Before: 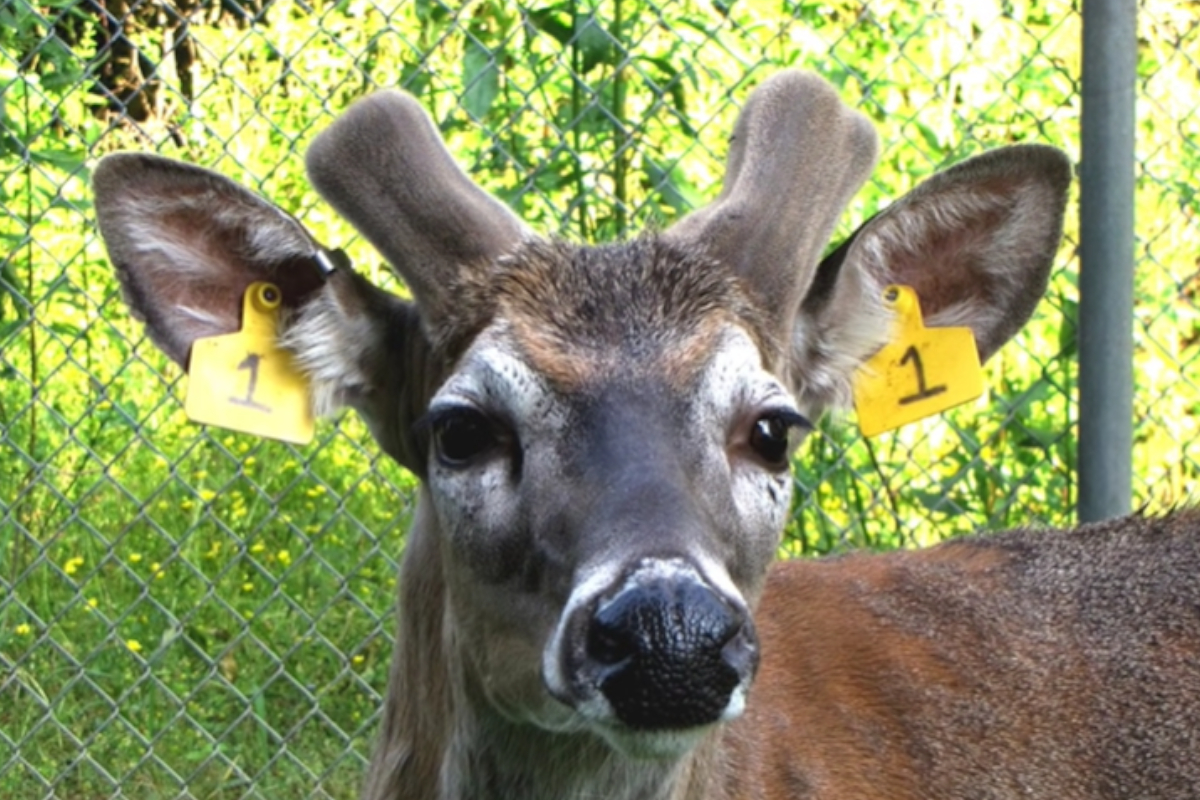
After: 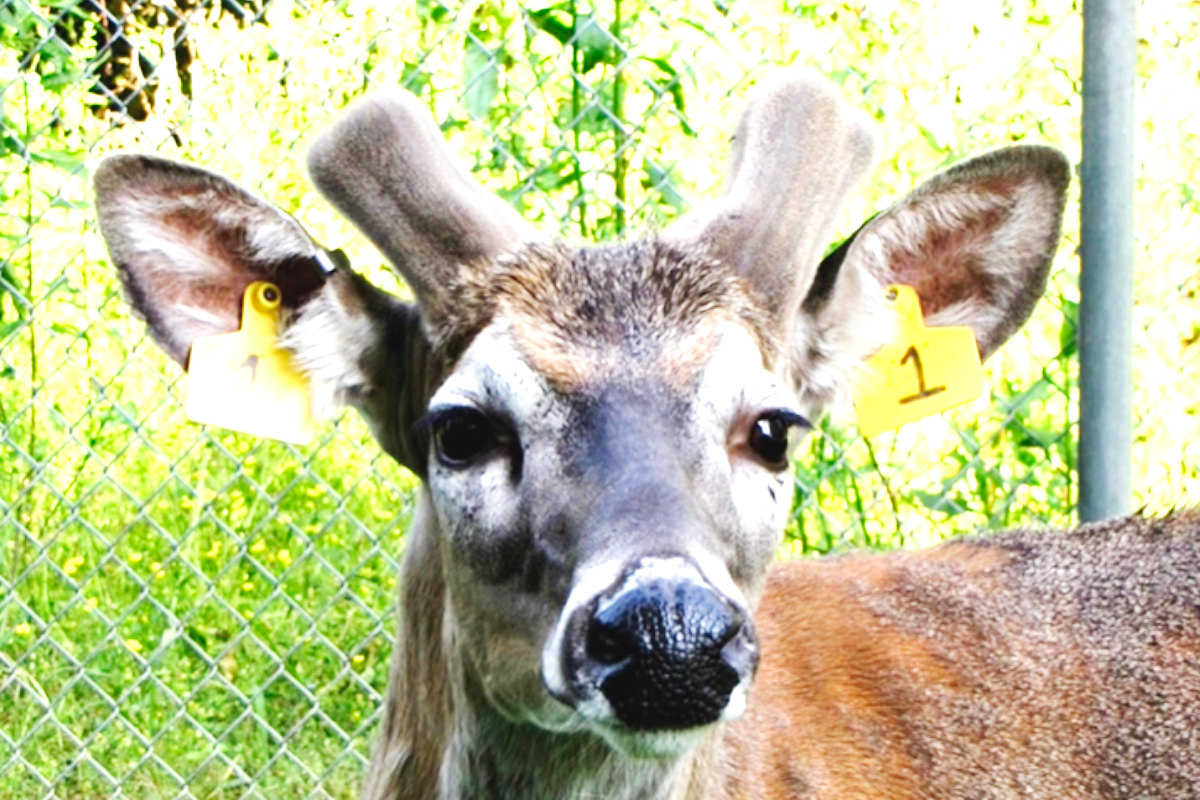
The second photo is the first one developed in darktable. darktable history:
levels: levels [0, 0.476, 0.951]
base curve: curves: ch0 [(0, 0.003) (0.001, 0.002) (0.006, 0.004) (0.02, 0.022) (0.048, 0.086) (0.094, 0.234) (0.162, 0.431) (0.258, 0.629) (0.385, 0.8) (0.548, 0.918) (0.751, 0.988) (1, 1)], preserve colors none
